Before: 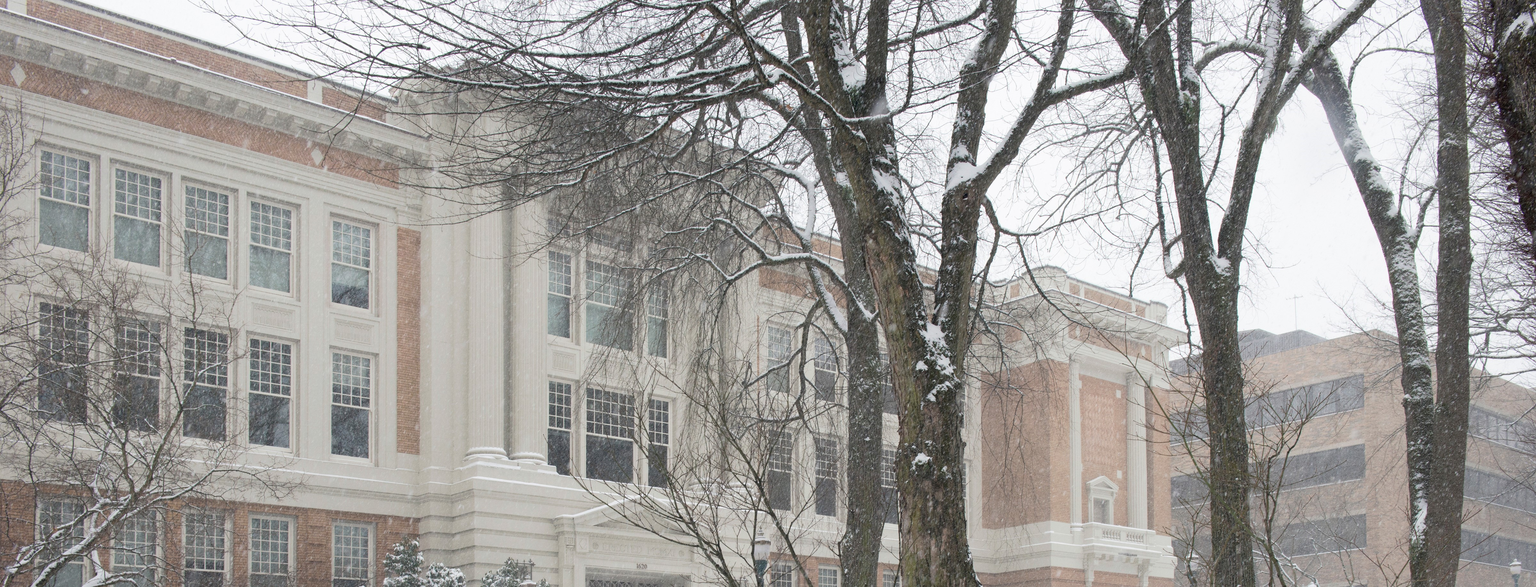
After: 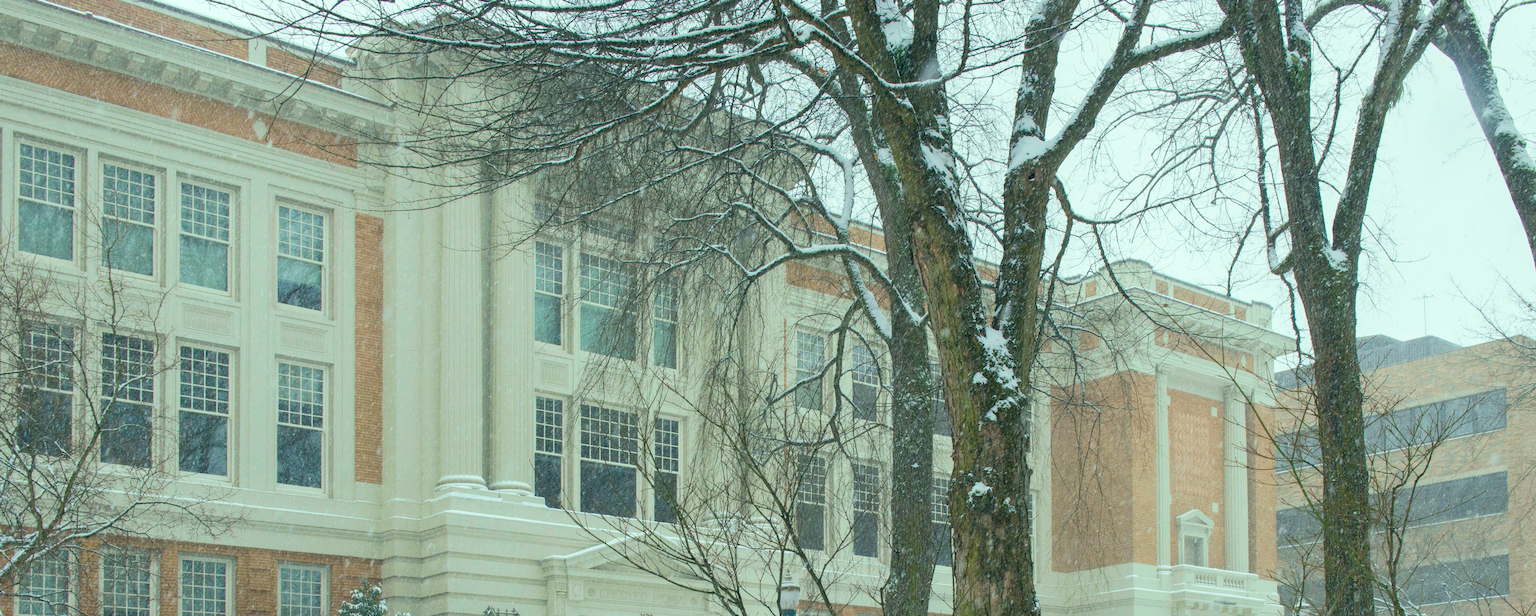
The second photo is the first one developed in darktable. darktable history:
local contrast: detail 110%
color correction: highlights a* -7.33, highlights b* 1.26, shadows a* -3.55, saturation 1.4
crop: left 6.446%, top 8.188%, right 9.538%, bottom 3.548%
velvia: on, module defaults
